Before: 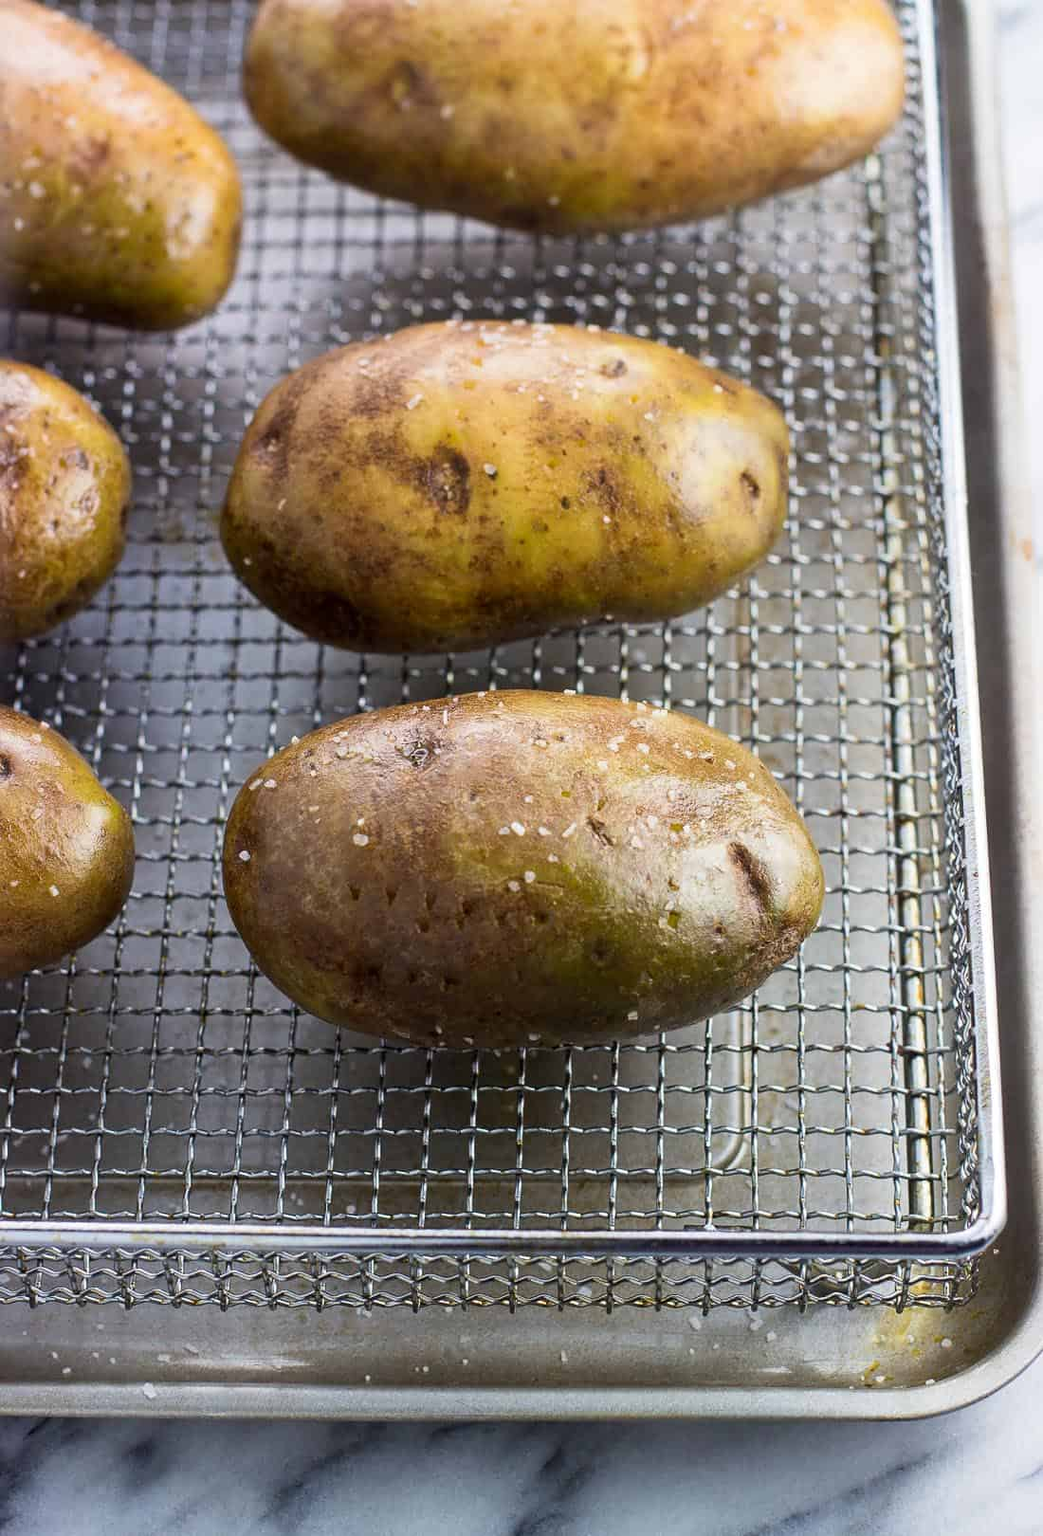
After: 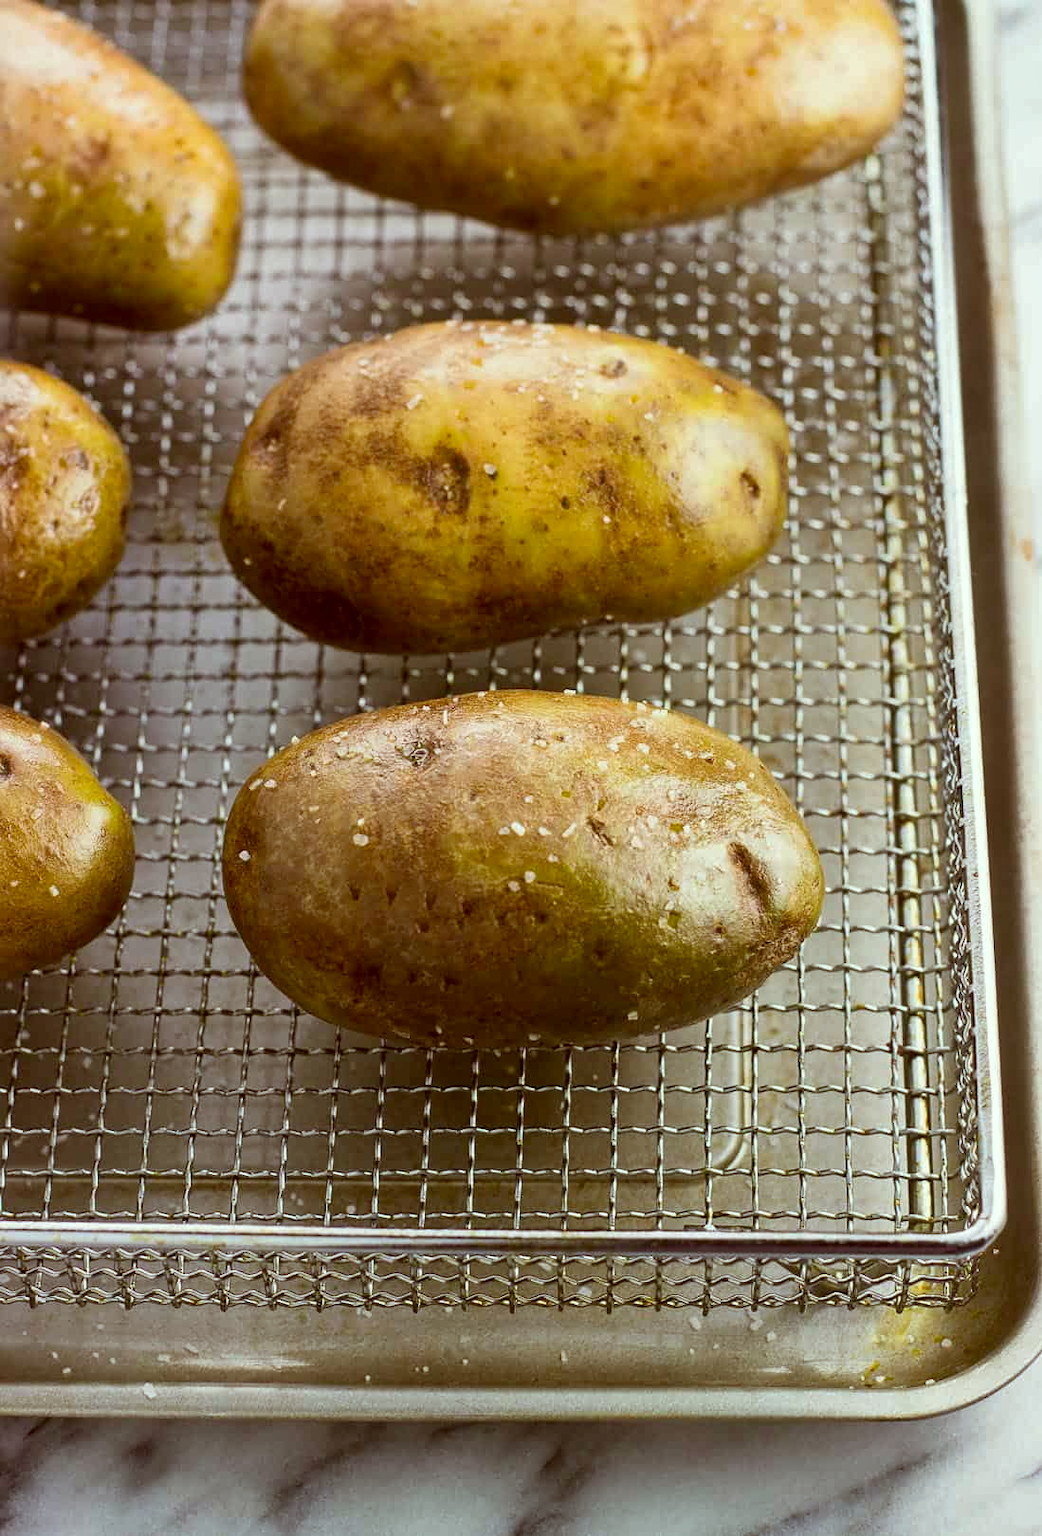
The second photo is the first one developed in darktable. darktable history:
shadows and highlights: shadows 32.53, highlights -46.15, compress 49.86%, soften with gaussian
color calibration: gray › normalize channels true, x 0.354, y 0.368, temperature 4674.54 K, gamut compression 0.026
color correction: highlights a* -5.41, highlights b* 9.8, shadows a* 9.74, shadows b* 24.24
